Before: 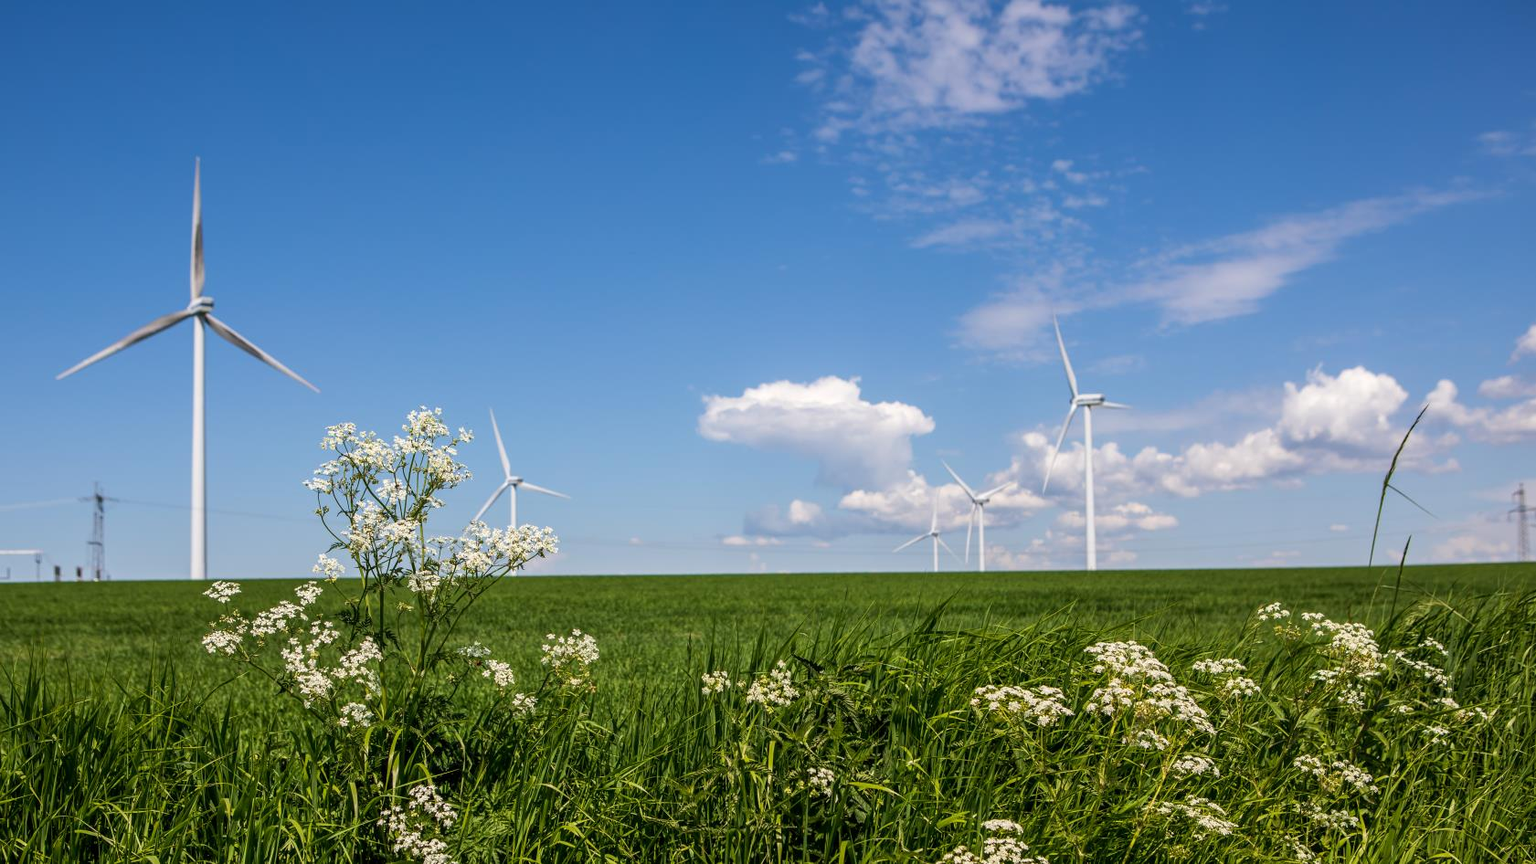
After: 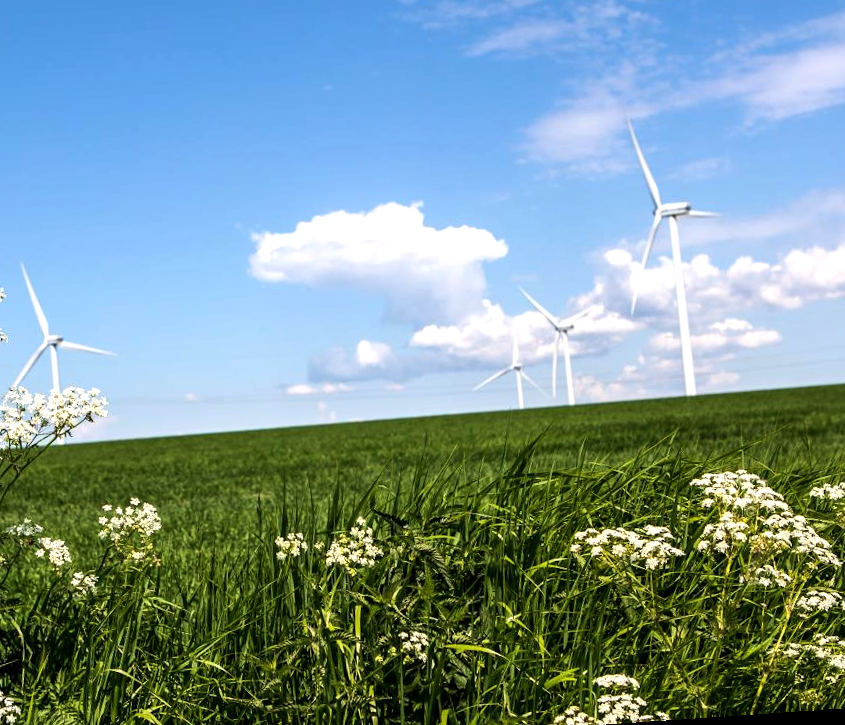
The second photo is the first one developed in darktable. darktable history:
rotate and perspective: rotation -4.2°, shear 0.006, automatic cropping off
tone equalizer "contrast tone curve: medium": -8 EV -0.75 EV, -7 EV -0.7 EV, -6 EV -0.6 EV, -5 EV -0.4 EV, -3 EV 0.4 EV, -2 EV 0.6 EV, -1 EV 0.7 EV, +0 EV 0.75 EV, edges refinement/feathering 500, mask exposure compensation -1.57 EV, preserve details no
crop: left 31.379%, top 24.658%, right 20.326%, bottom 6.628%
